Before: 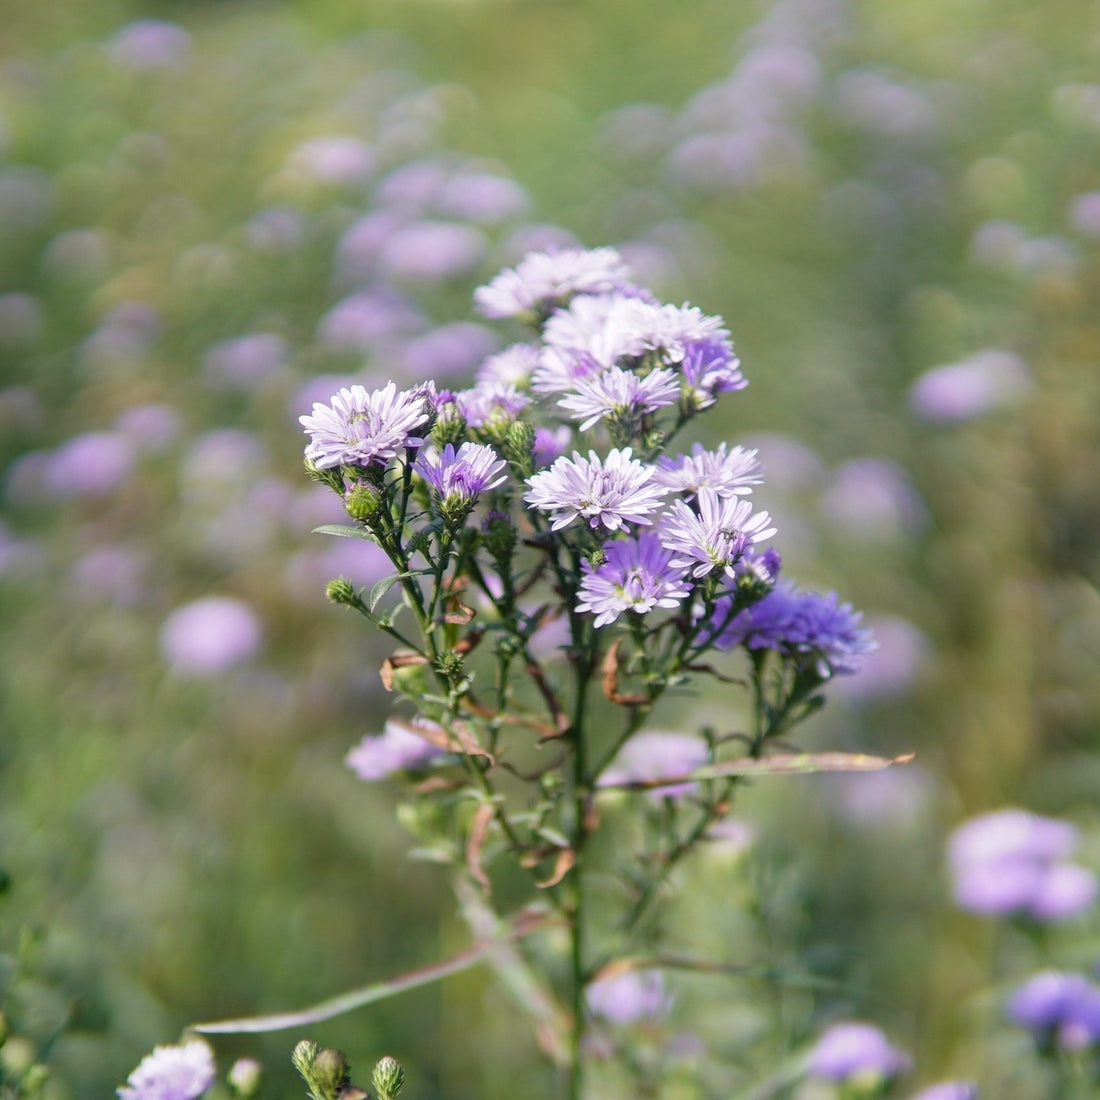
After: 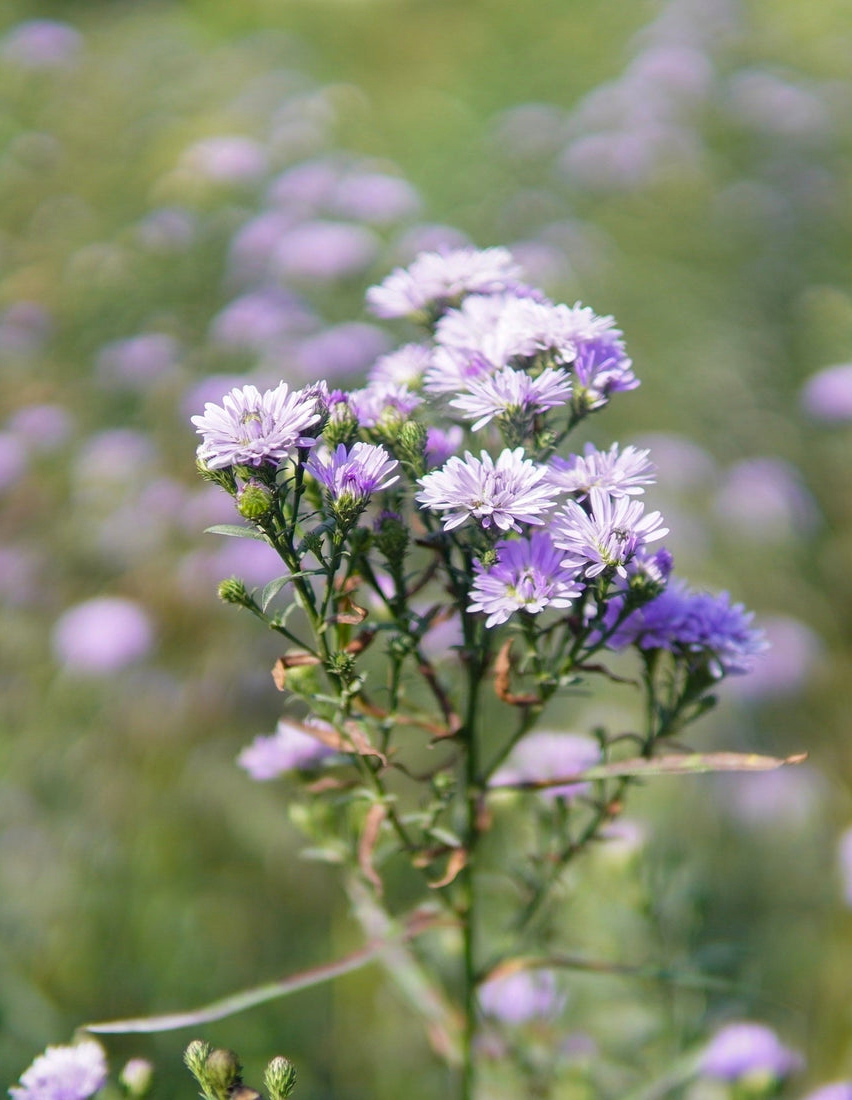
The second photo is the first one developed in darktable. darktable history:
color balance rgb: global vibrance 20%
crop: left 9.88%, right 12.664%
